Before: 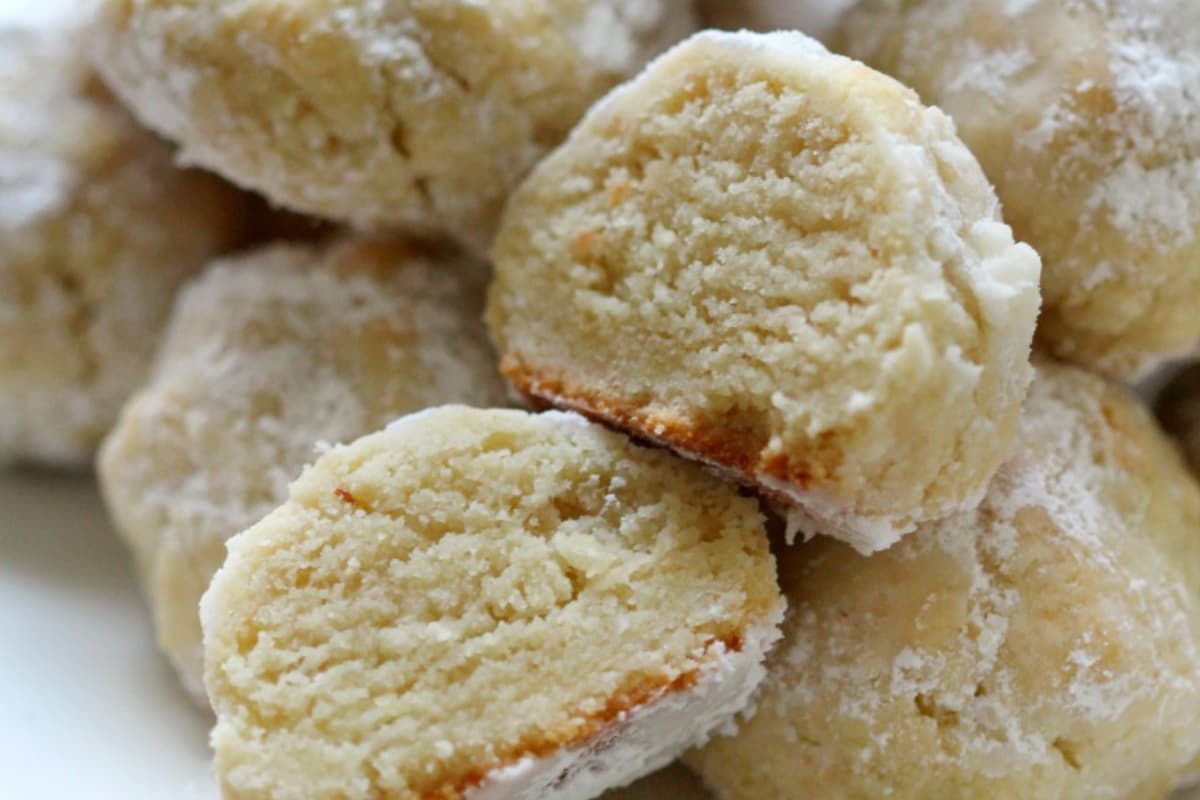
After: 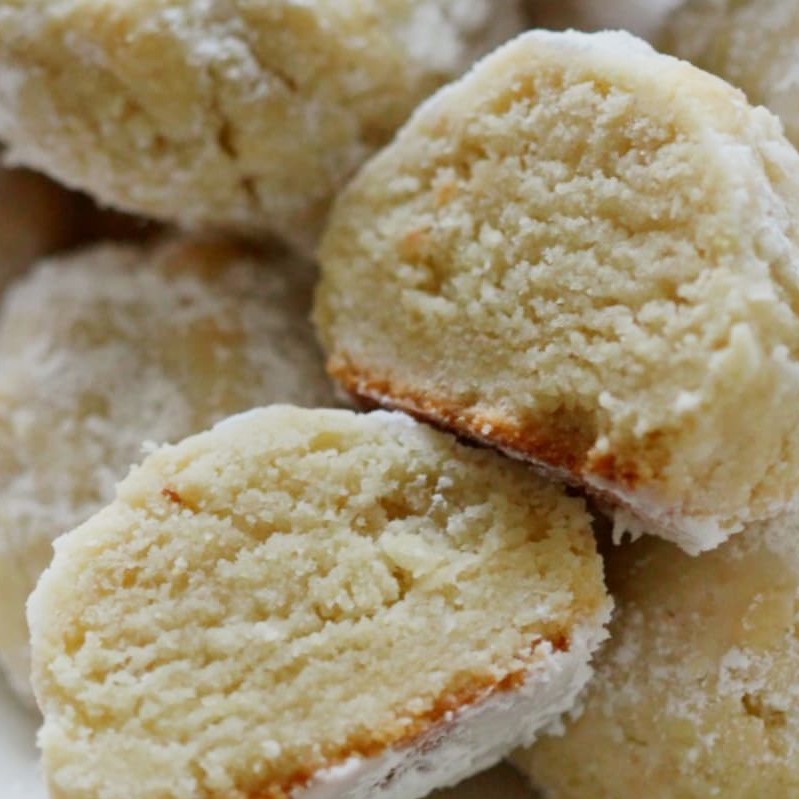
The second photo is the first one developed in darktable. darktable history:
sigmoid: contrast 1.22, skew 0.65
crop and rotate: left 14.436%, right 18.898%
